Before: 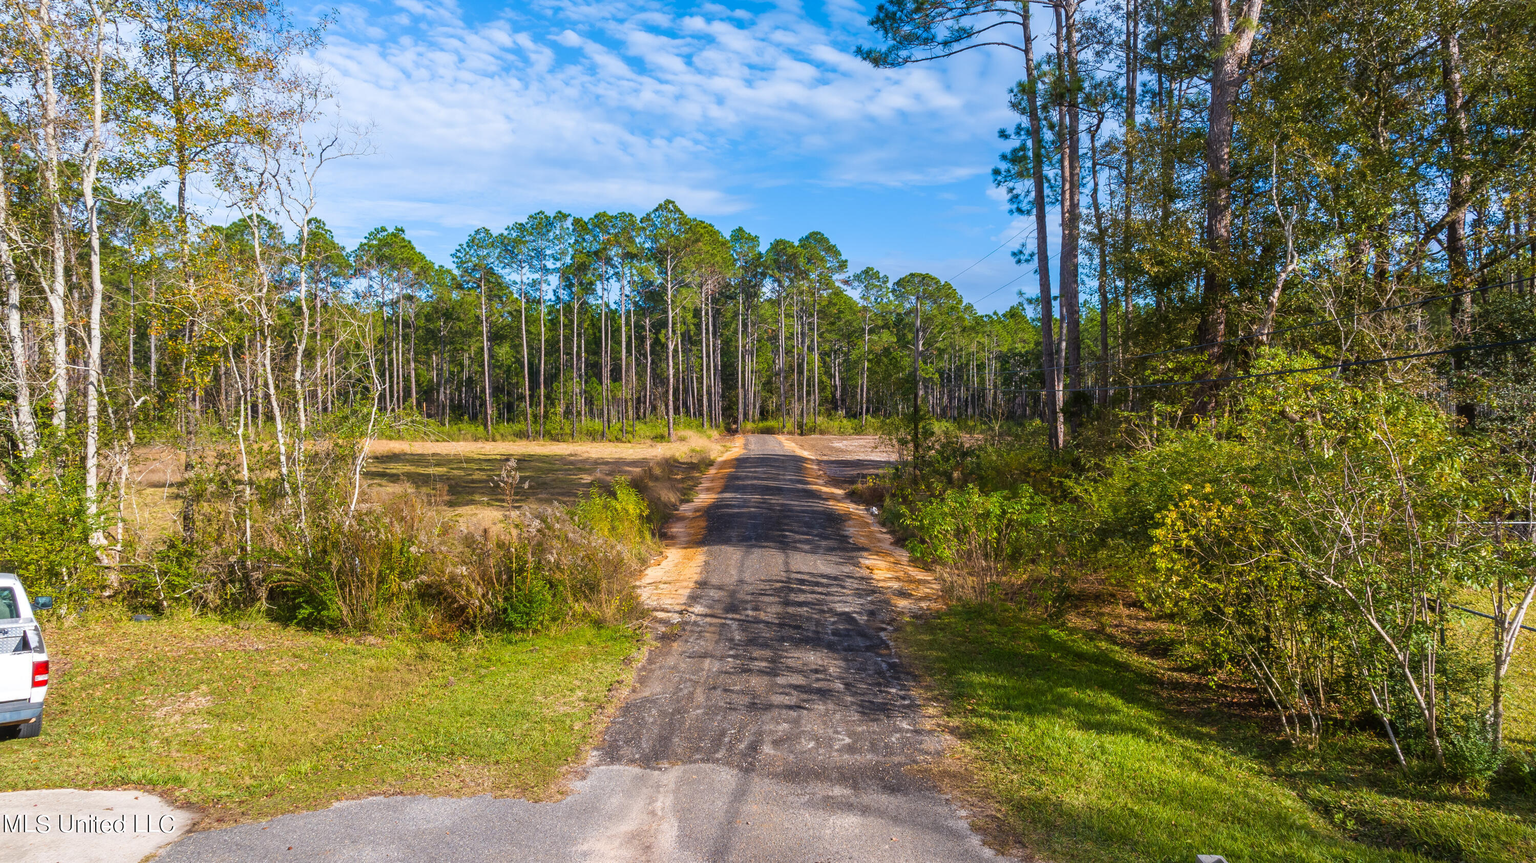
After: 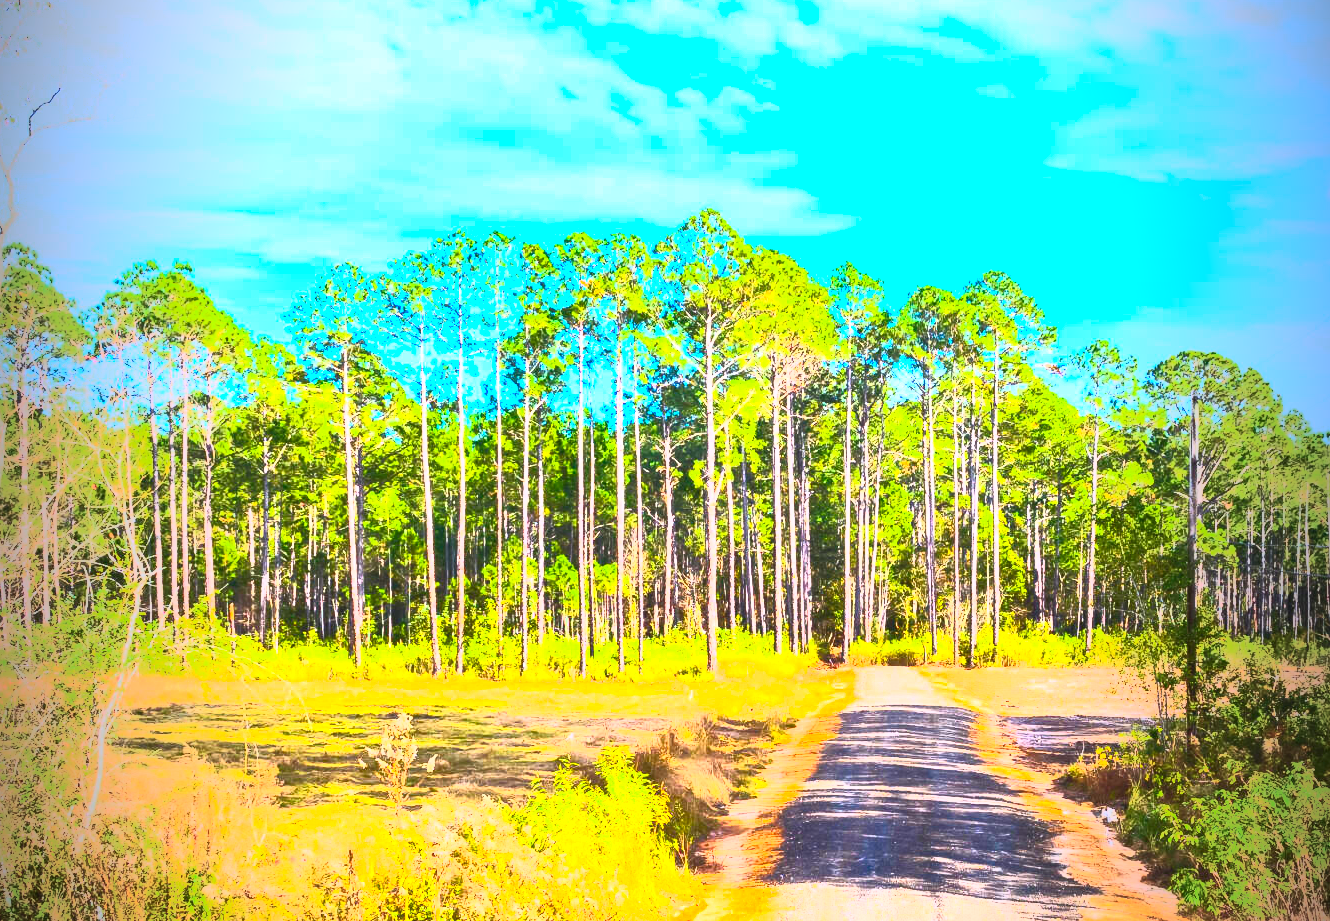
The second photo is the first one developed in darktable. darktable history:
vignetting: fall-off start 96.73%, fall-off radius 99.91%, brightness -0.876, width/height ratio 0.612
crop: left 19.939%, top 10.83%, right 35.7%, bottom 34.476%
exposure: black level correction 0, exposure 1 EV, compensate highlight preservation false
contrast brightness saturation: contrast 0.989, brightness 0.991, saturation 0.999
tone equalizer: on, module defaults
